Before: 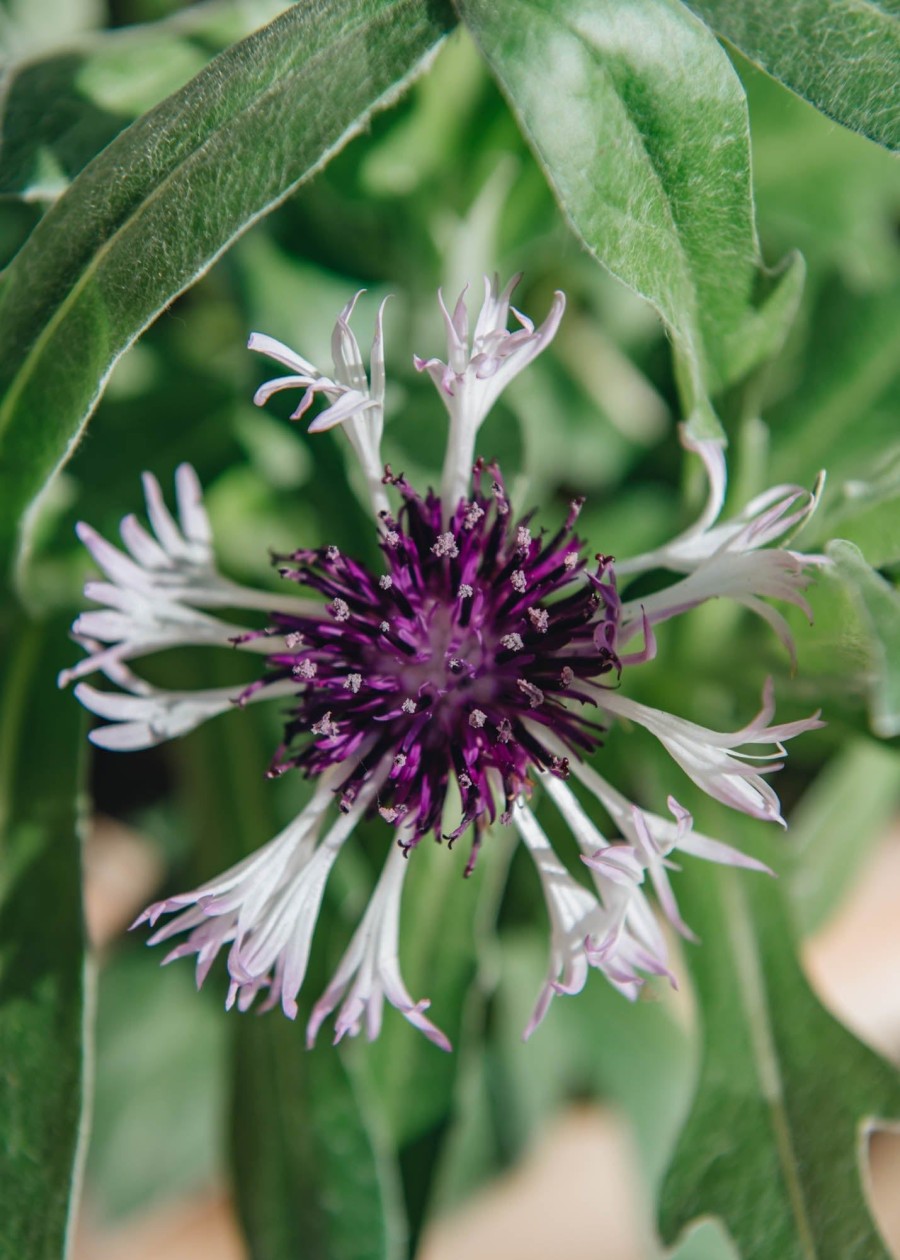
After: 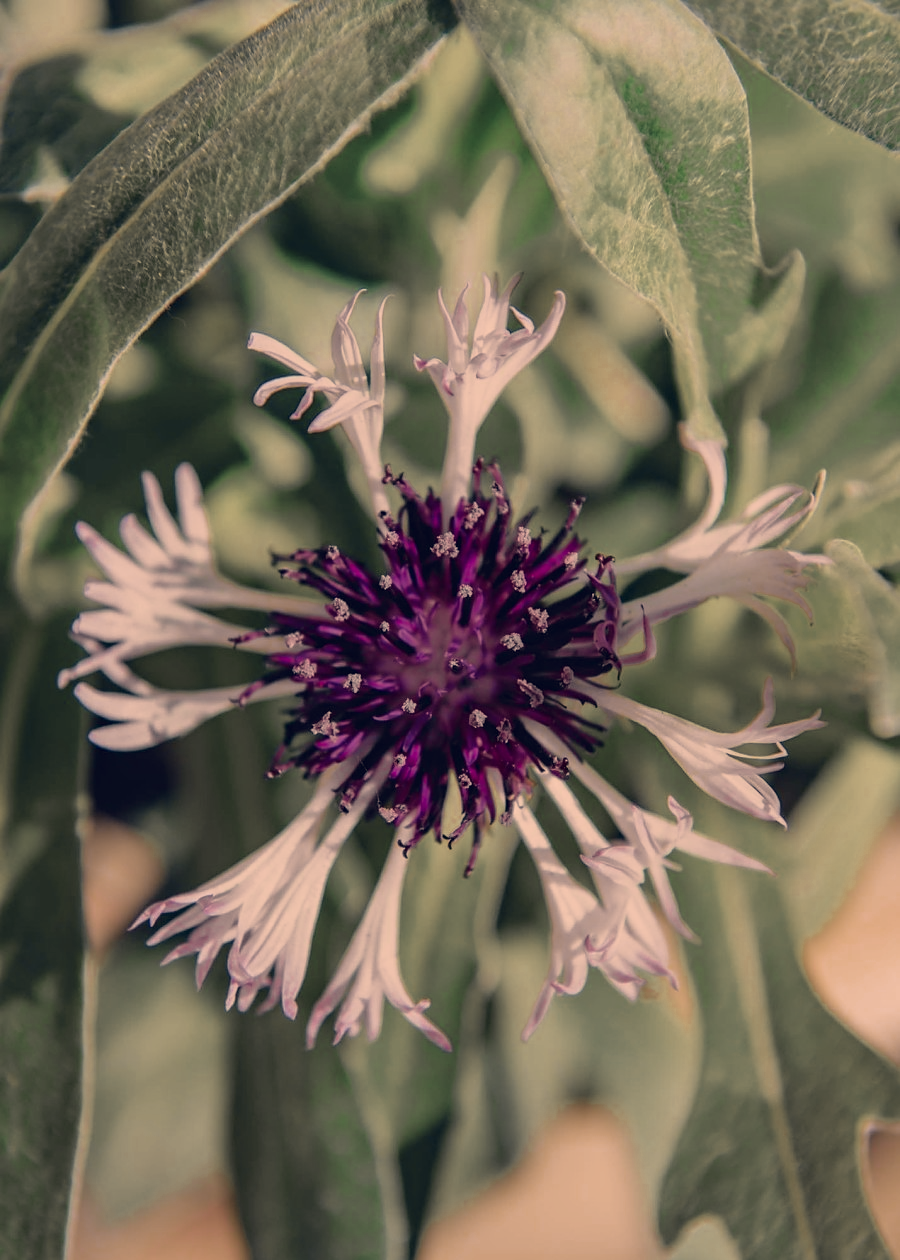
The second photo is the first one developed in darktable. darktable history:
color zones: curves: ch0 [(0.11, 0.396) (0.195, 0.36) (0.25, 0.5) (0.303, 0.412) (0.357, 0.544) (0.75, 0.5) (0.967, 0.328)]; ch1 [(0, 0.468) (0.112, 0.512) (0.202, 0.6) (0.25, 0.5) (0.307, 0.352) (0.357, 0.544) (0.75, 0.5) (0.963, 0.524)]
tone curve: curves: ch0 [(0, 0) (0.058, 0.037) (0.214, 0.183) (0.304, 0.288) (0.561, 0.554) (0.687, 0.677) (0.768, 0.768) (0.858, 0.861) (0.987, 0.945)]; ch1 [(0, 0) (0.172, 0.123) (0.312, 0.296) (0.432, 0.448) (0.471, 0.469) (0.502, 0.5) (0.521, 0.505) (0.565, 0.569) (0.663, 0.663) (0.703, 0.721) (0.857, 0.917) (1, 1)]; ch2 [(0, 0) (0.411, 0.424) (0.485, 0.497) (0.502, 0.5) (0.517, 0.511) (0.556, 0.551) (0.626, 0.594) (0.709, 0.661) (1, 1)], color space Lab, independent channels, preserve colors none
sharpen: radius 1.019
color correction: highlights a* 19.83, highlights b* 26.96, shadows a* 3.3, shadows b* -17.7, saturation 0.731
